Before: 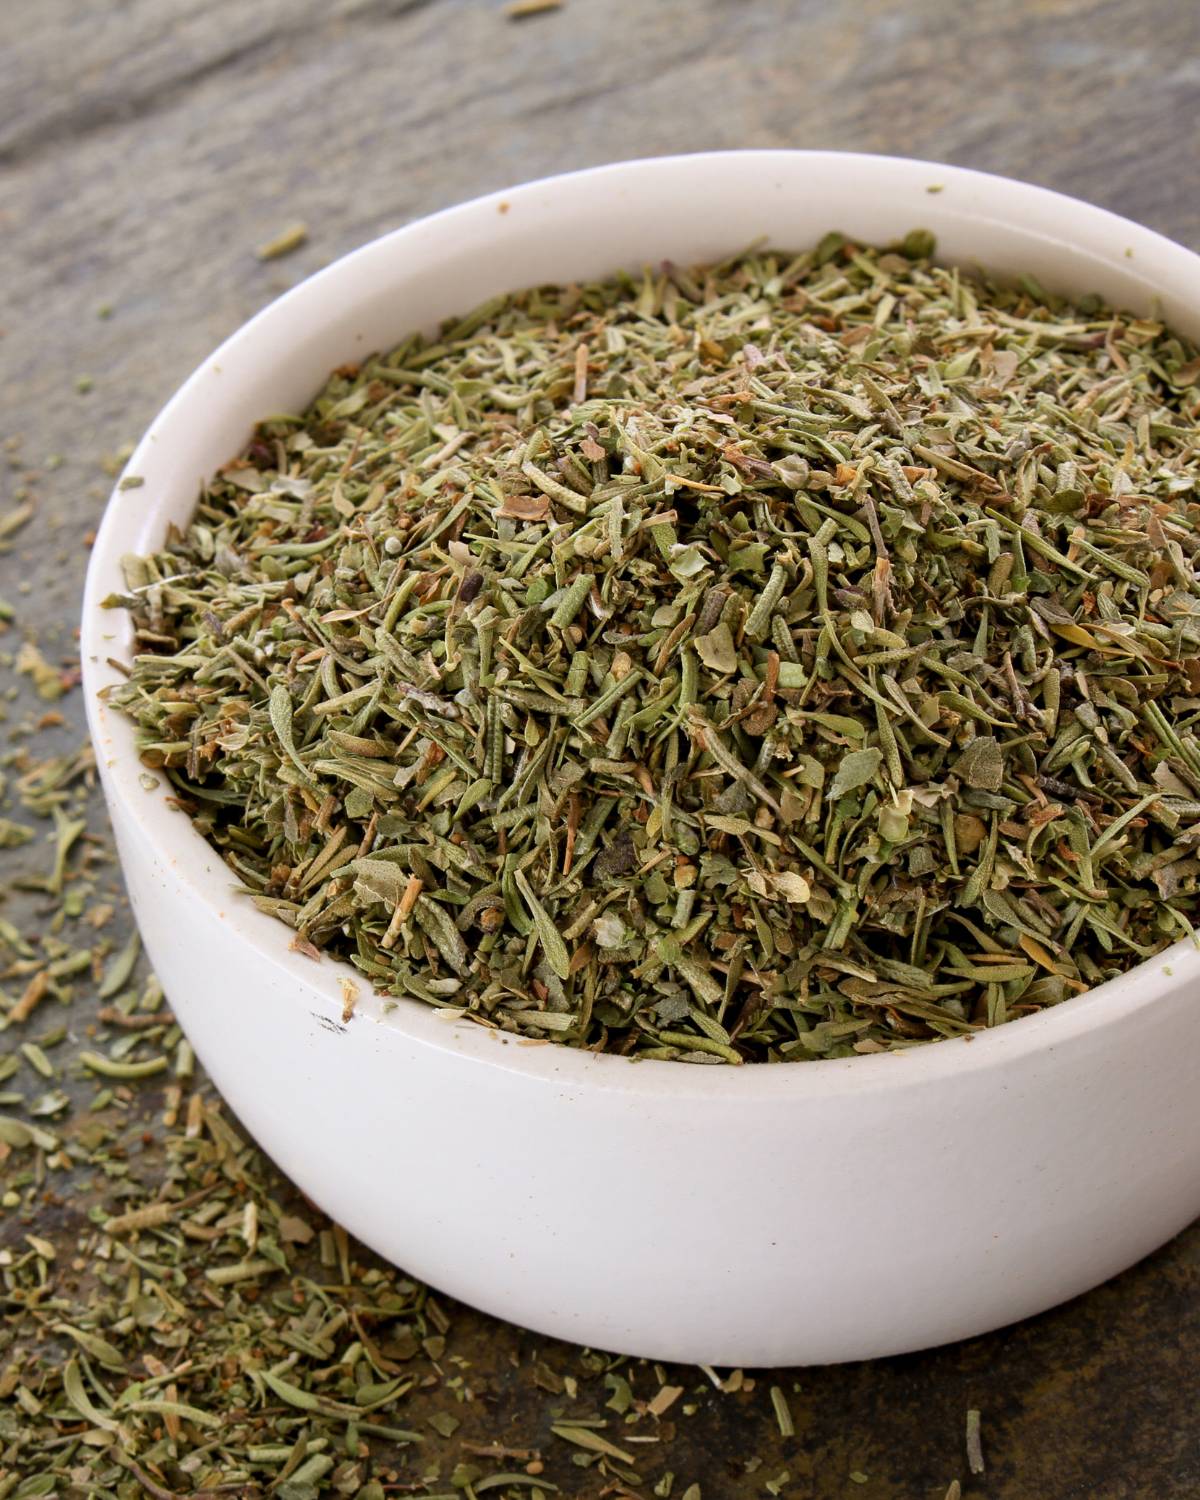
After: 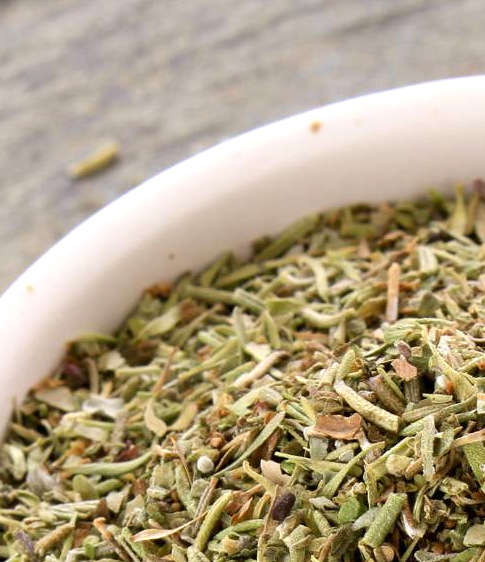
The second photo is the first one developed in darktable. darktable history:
exposure: exposure 0.375 EV, compensate exposure bias true, compensate highlight preservation false
crop: left 15.743%, top 5.437%, right 43.801%, bottom 57.038%
